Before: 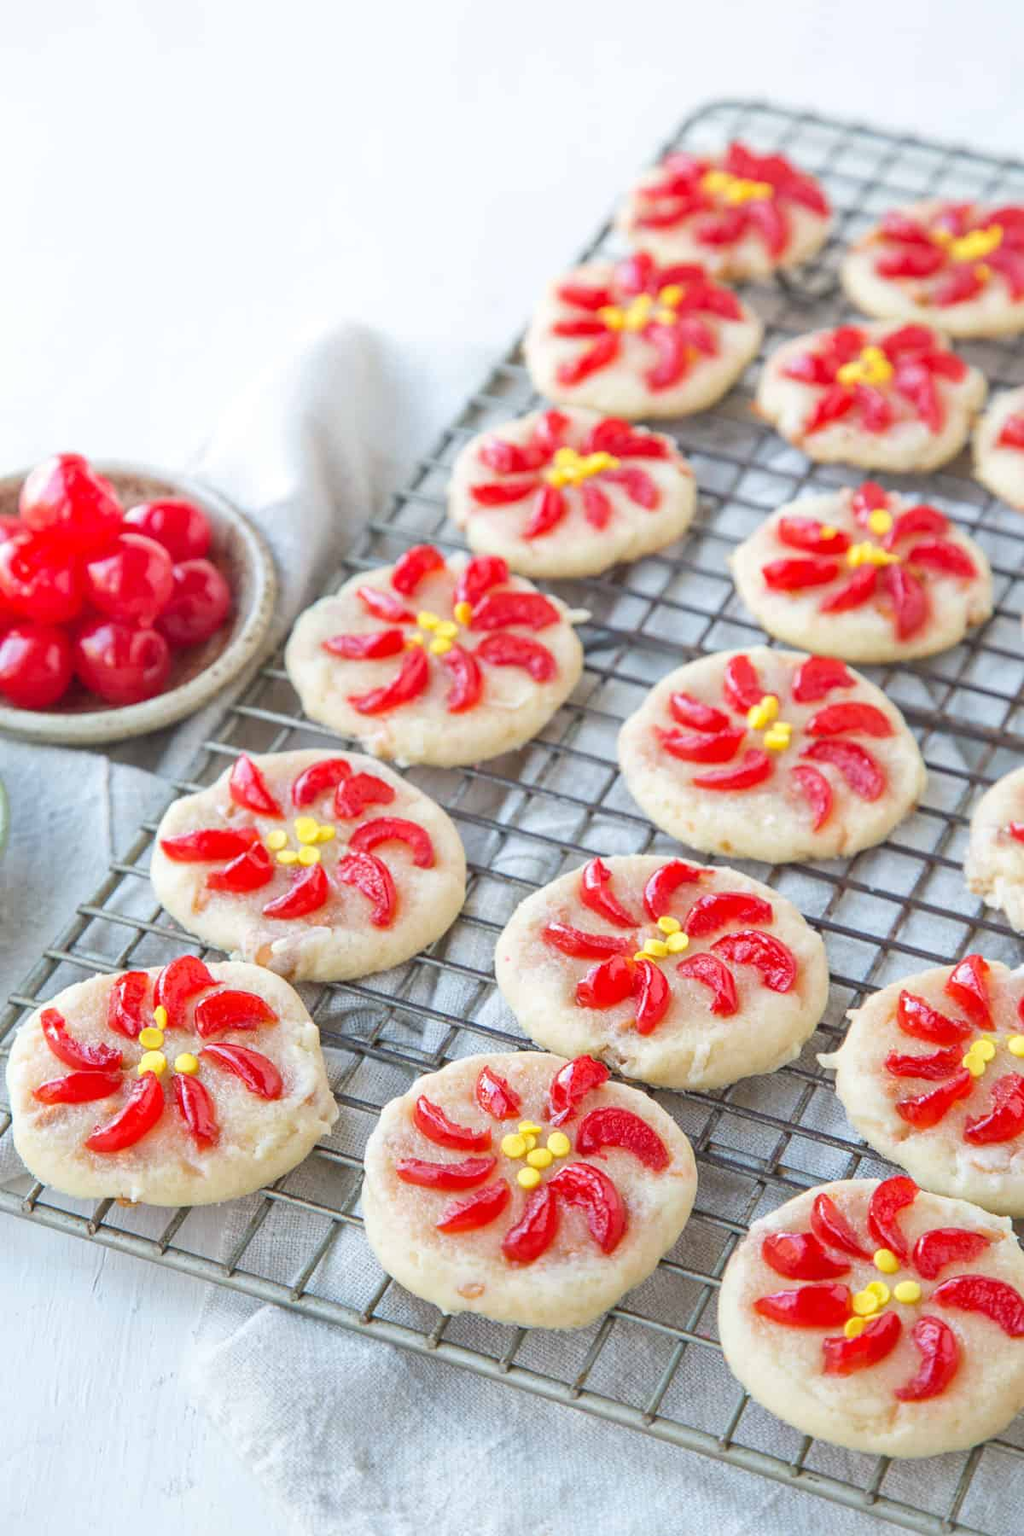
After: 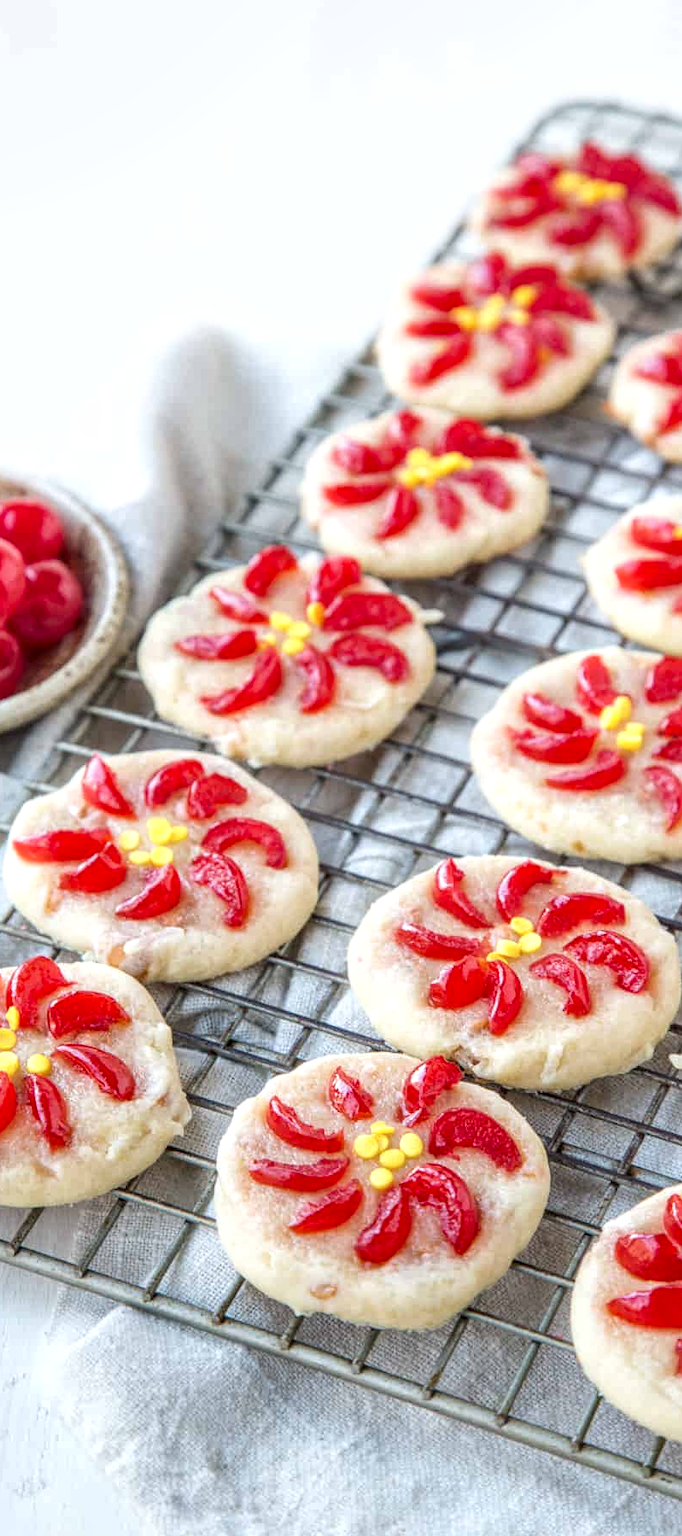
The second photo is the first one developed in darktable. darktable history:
local contrast: detail 150%
crop and rotate: left 14.436%, right 18.898%
bloom: size 3%, threshold 100%, strength 0%
